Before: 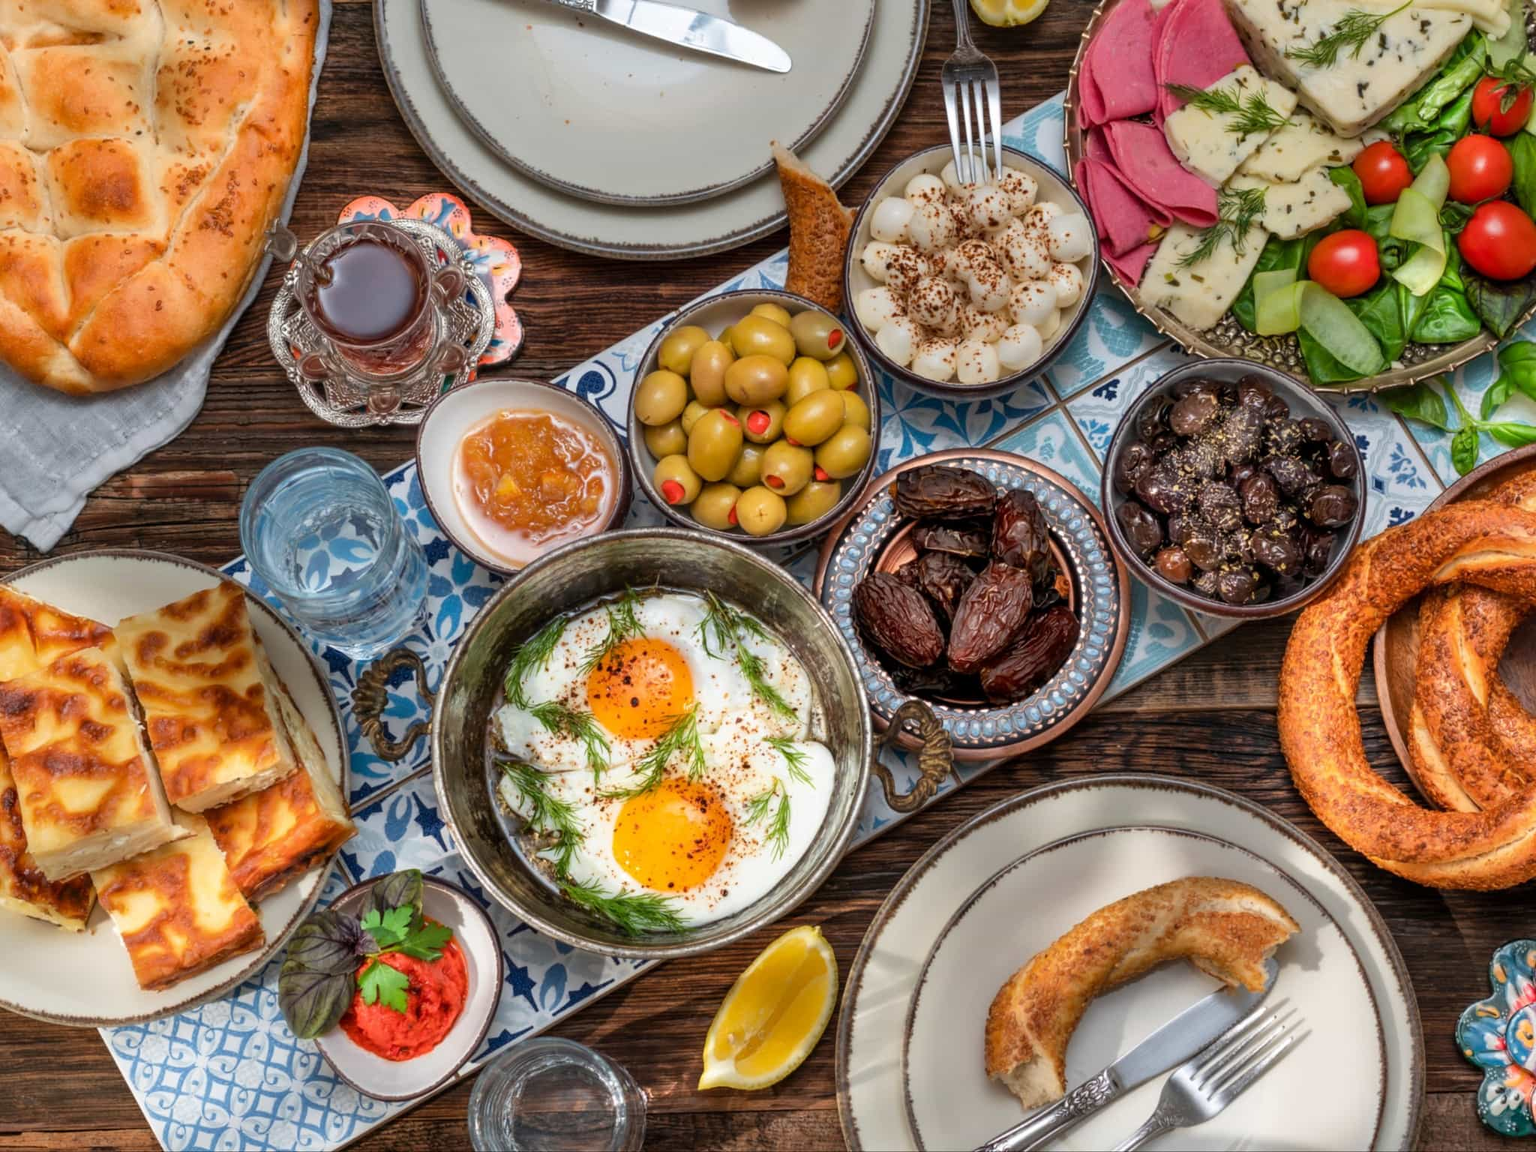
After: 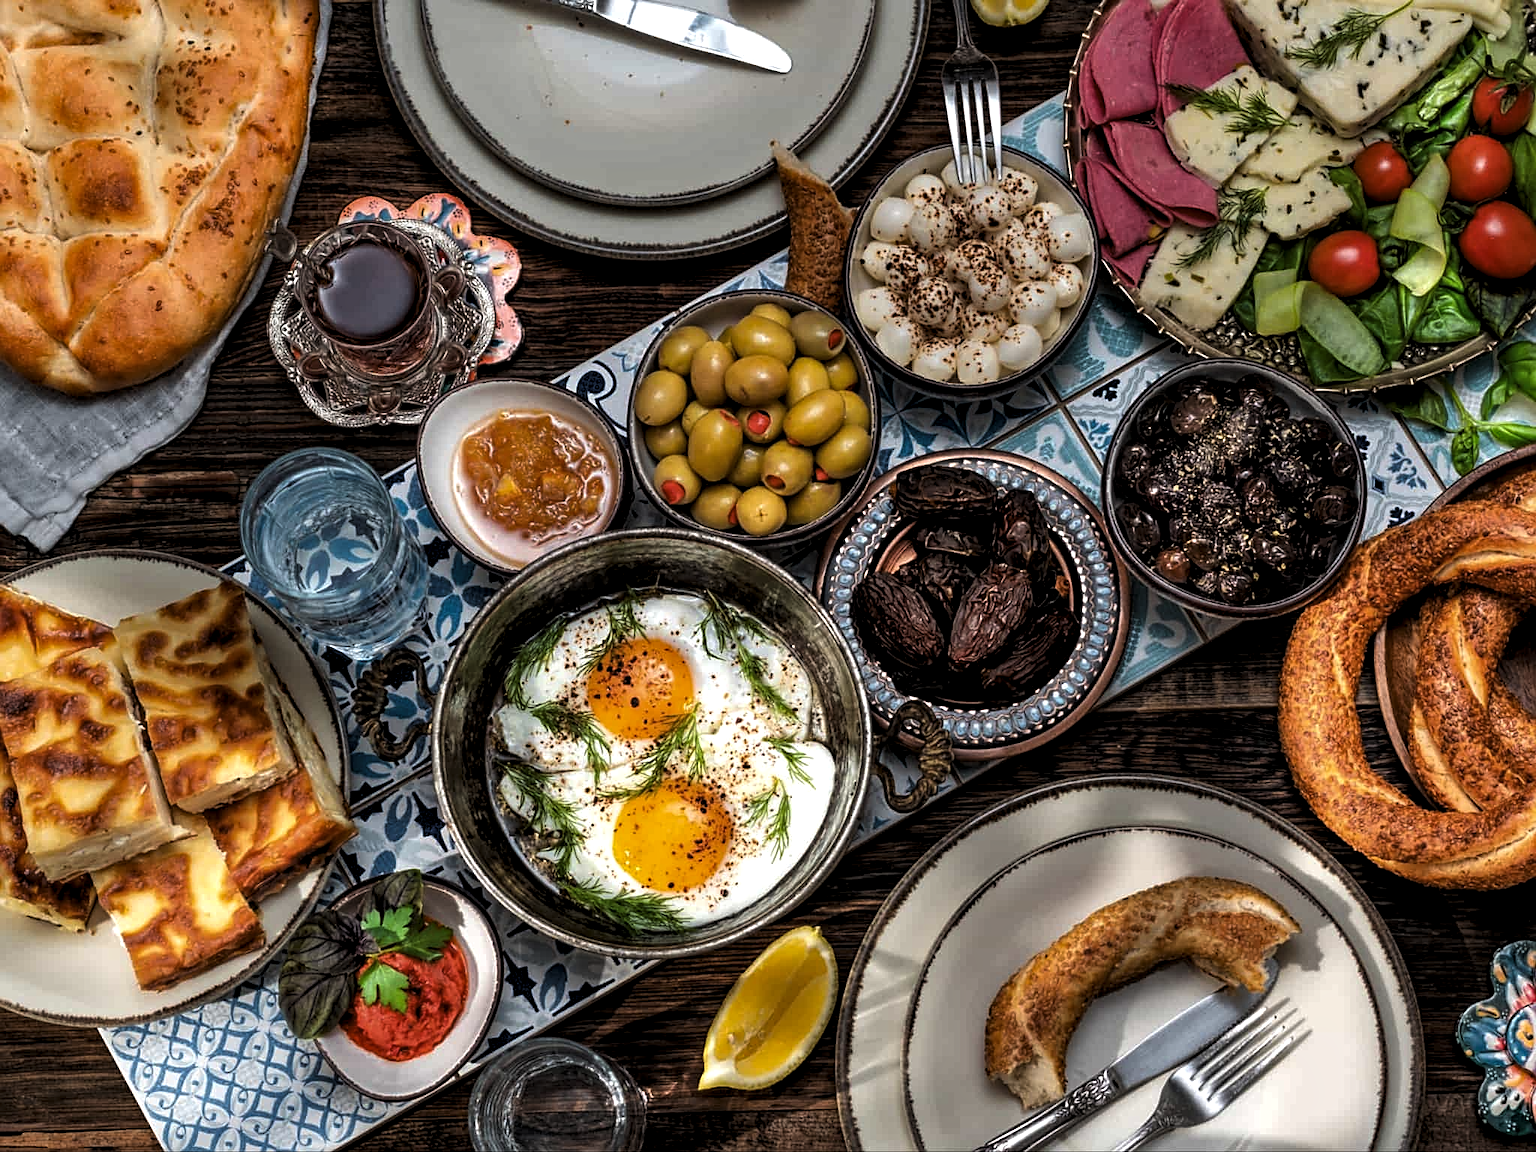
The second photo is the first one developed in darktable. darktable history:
sharpen: on, module defaults
local contrast: highlights 100%, shadows 101%, detail 132%, midtone range 0.2
haze removal: compatibility mode true, adaptive false
levels: black 3.89%, levels [0.101, 0.578, 0.953]
